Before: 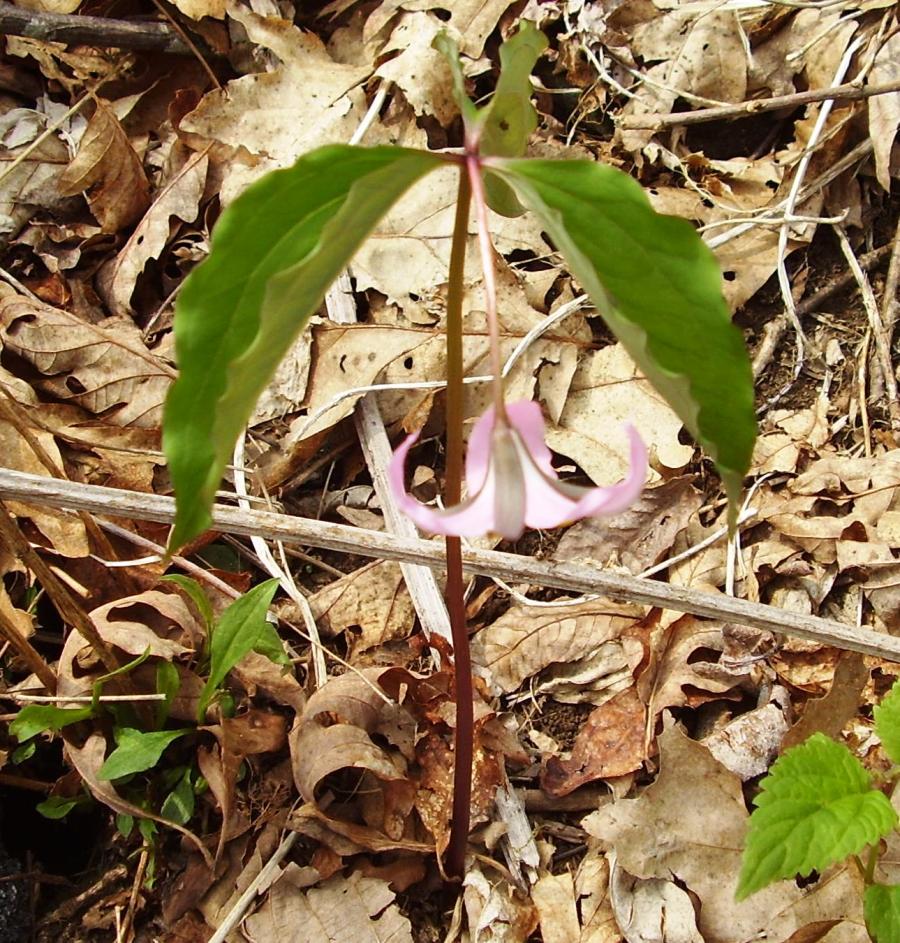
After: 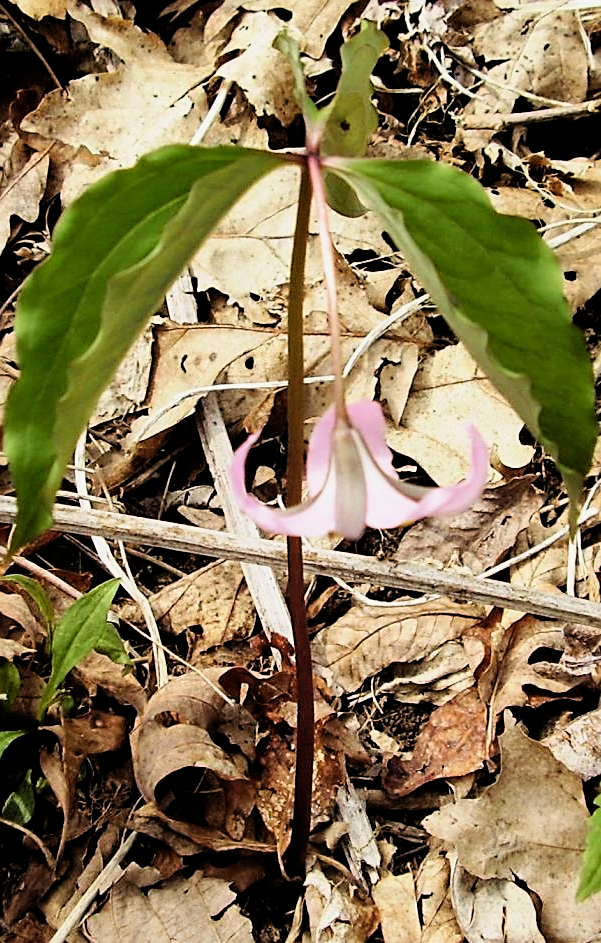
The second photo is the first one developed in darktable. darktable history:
sharpen: on, module defaults
filmic rgb: black relative exposure -4 EV, white relative exposure 3 EV, hardness 3.02, contrast 1.4
crop and rotate: left 17.732%, right 15.423%
